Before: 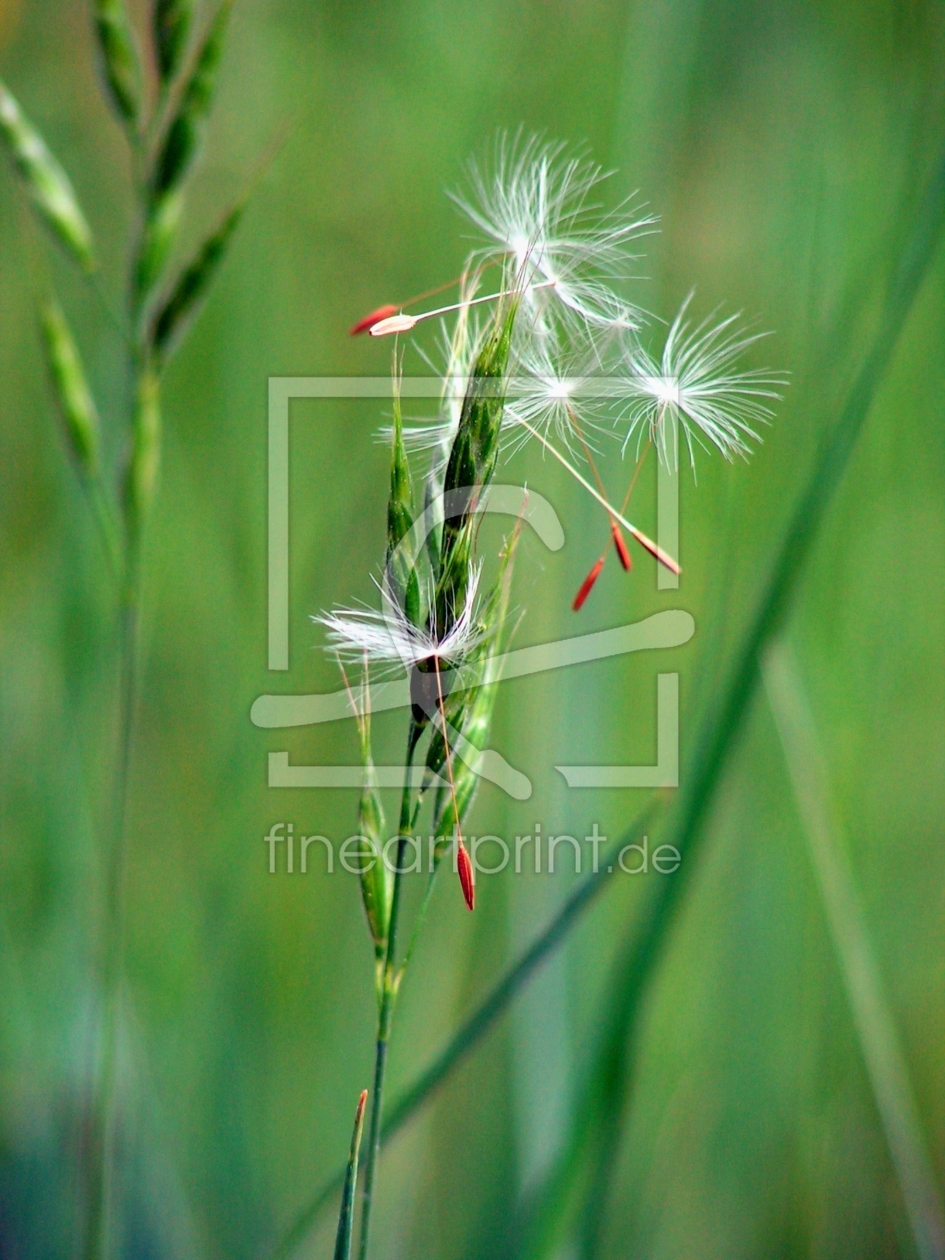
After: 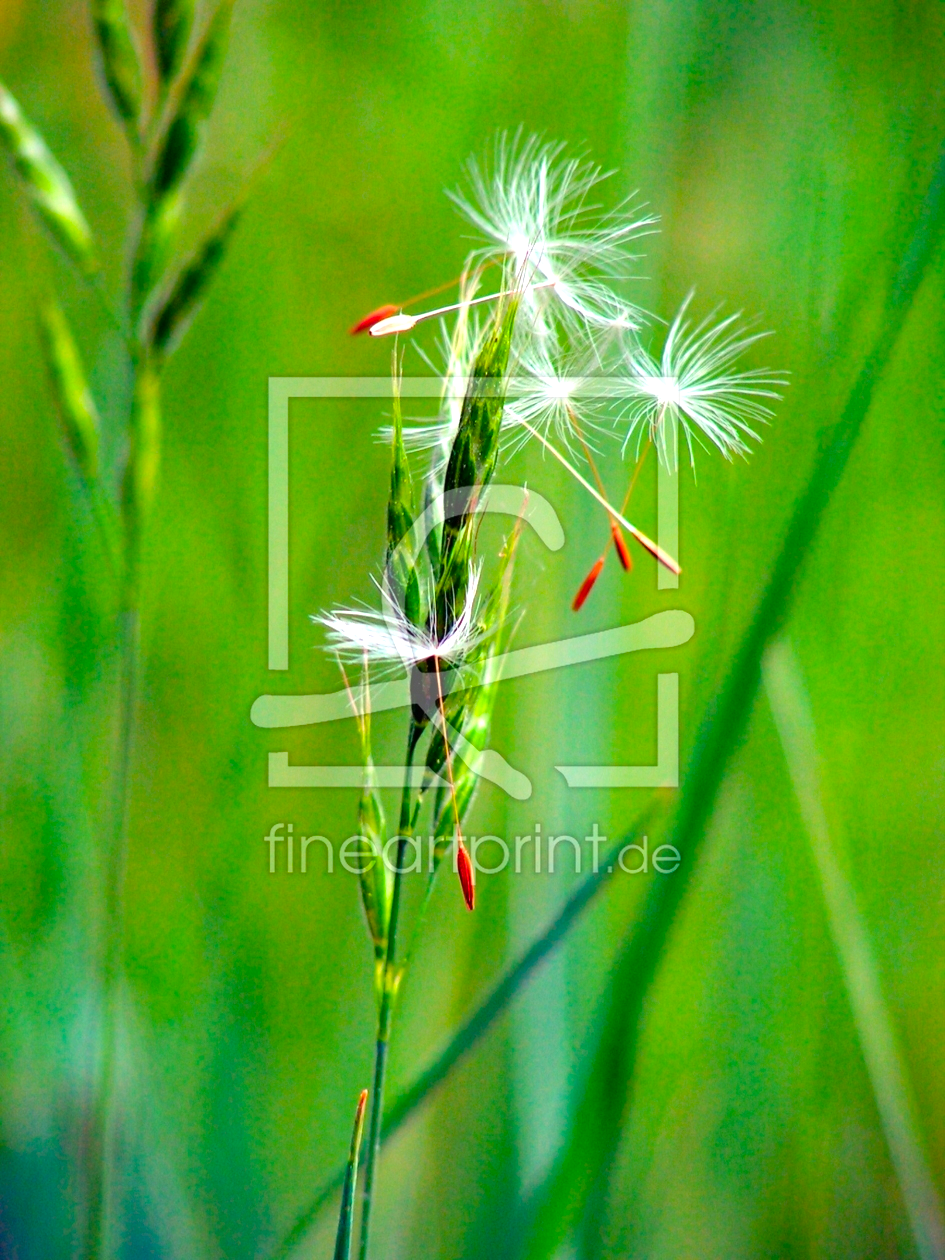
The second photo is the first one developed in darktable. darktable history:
exposure: black level correction 0, exposure 0.499 EV, compensate highlight preservation false
color balance rgb: shadows lift › hue 86.79°, linear chroma grading › global chroma 14.436%, perceptual saturation grading › global saturation 29.637%
